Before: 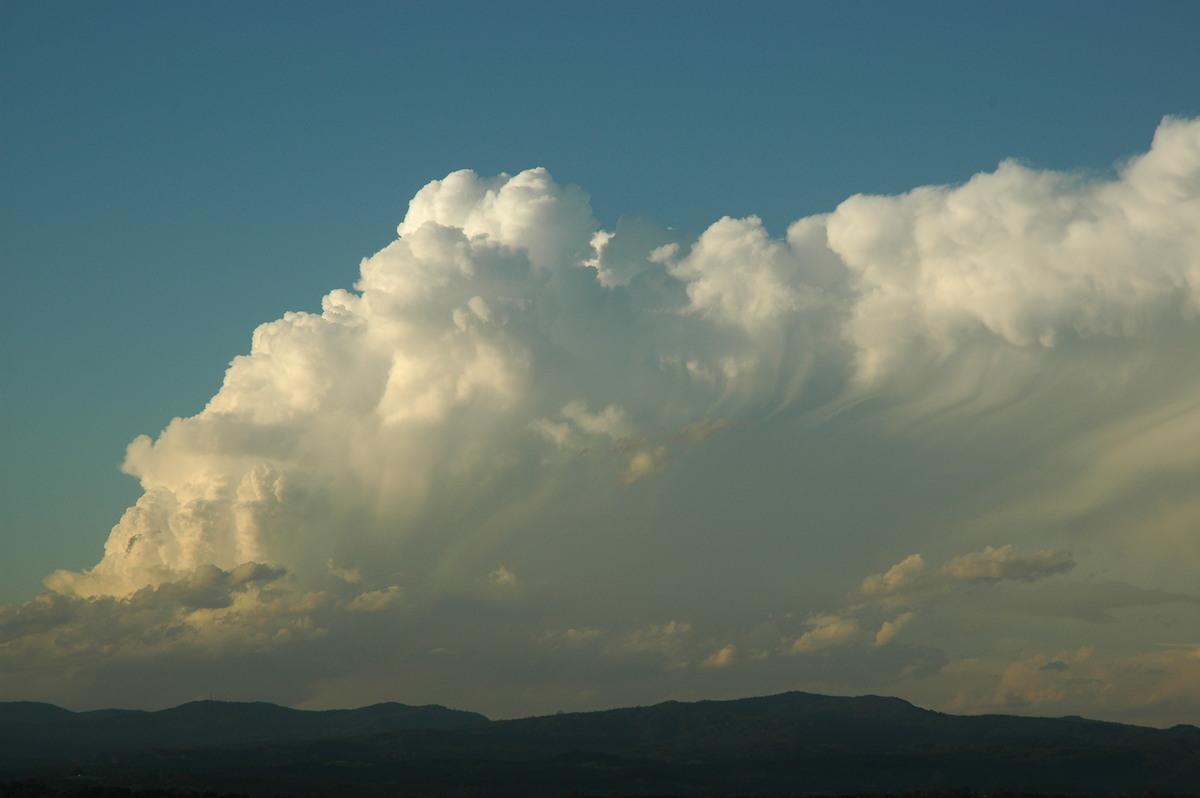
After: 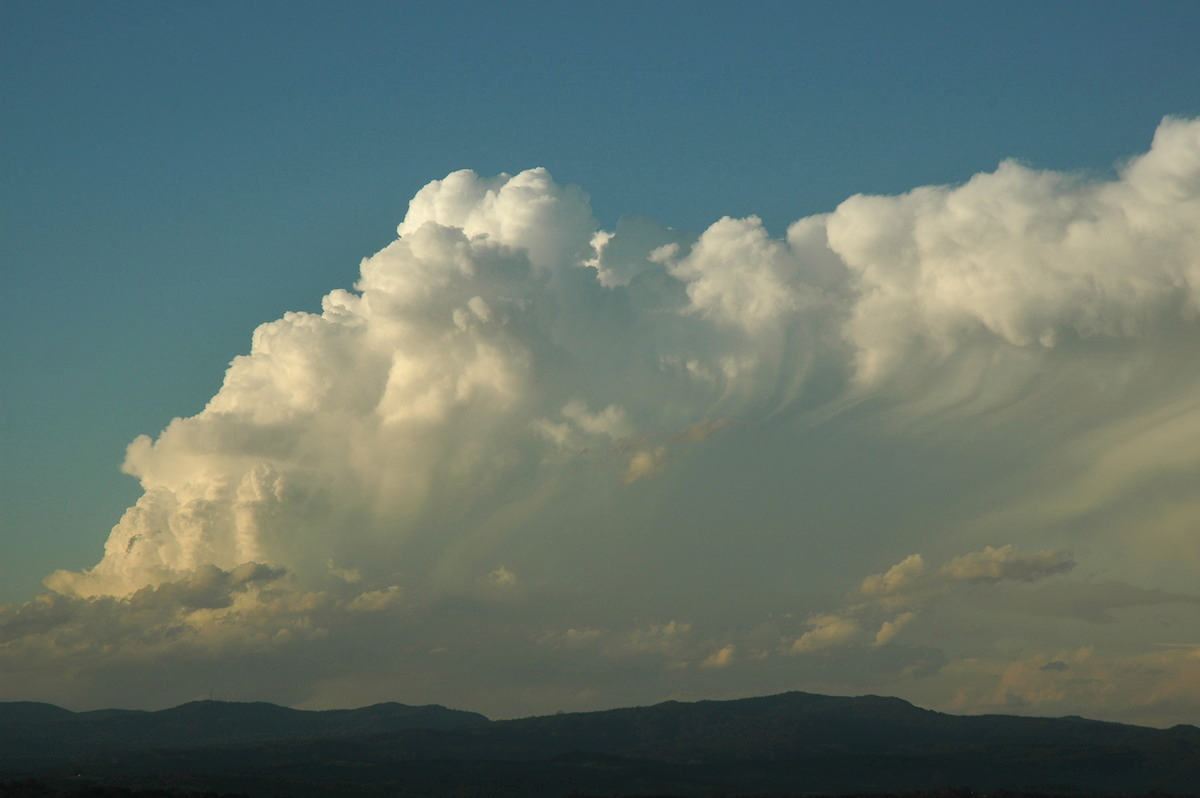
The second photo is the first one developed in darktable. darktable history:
haze removal: strength -0.051, compatibility mode true, adaptive false
shadows and highlights: shadows 24.67, highlights -80.02, soften with gaussian
